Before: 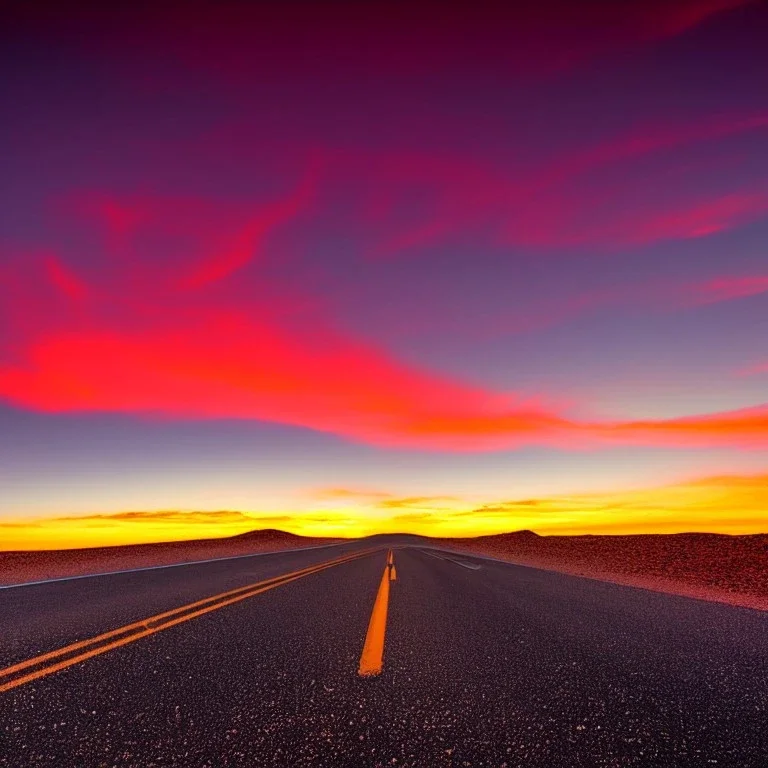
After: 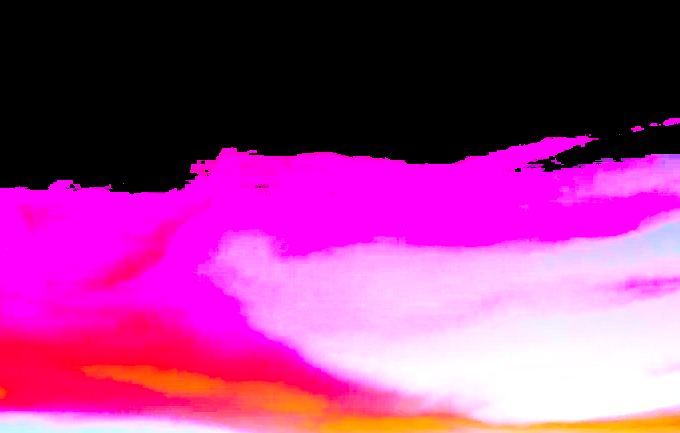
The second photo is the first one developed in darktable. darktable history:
levels: levels [0.246, 0.256, 0.506]
local contrast: mode bilateral grid, contrast 21, coarseness 49, detail 172%, midtone range 0.2
color balance rgb: highlights gain › chroma 2.002%, highlights gain › hue 65.76°, perceptual saturation grading › global saturation 20%, perceptual saturation grading › highlights -25.604%, perceptual saturation grading › shadows 25.337%
contrast equalizer: octaves 7, y [[0.528, 0.548, 0.563, 0.562, 0.546, 0.526], [0.55 ×6], [0 ×6], [0 ×6], [0 ×6]]
color correction: highlights a* -11.64, highlights b* -15.31
sharpen: on, module defaults
crop and rotate: left 11.388%, bottom 43.492%
